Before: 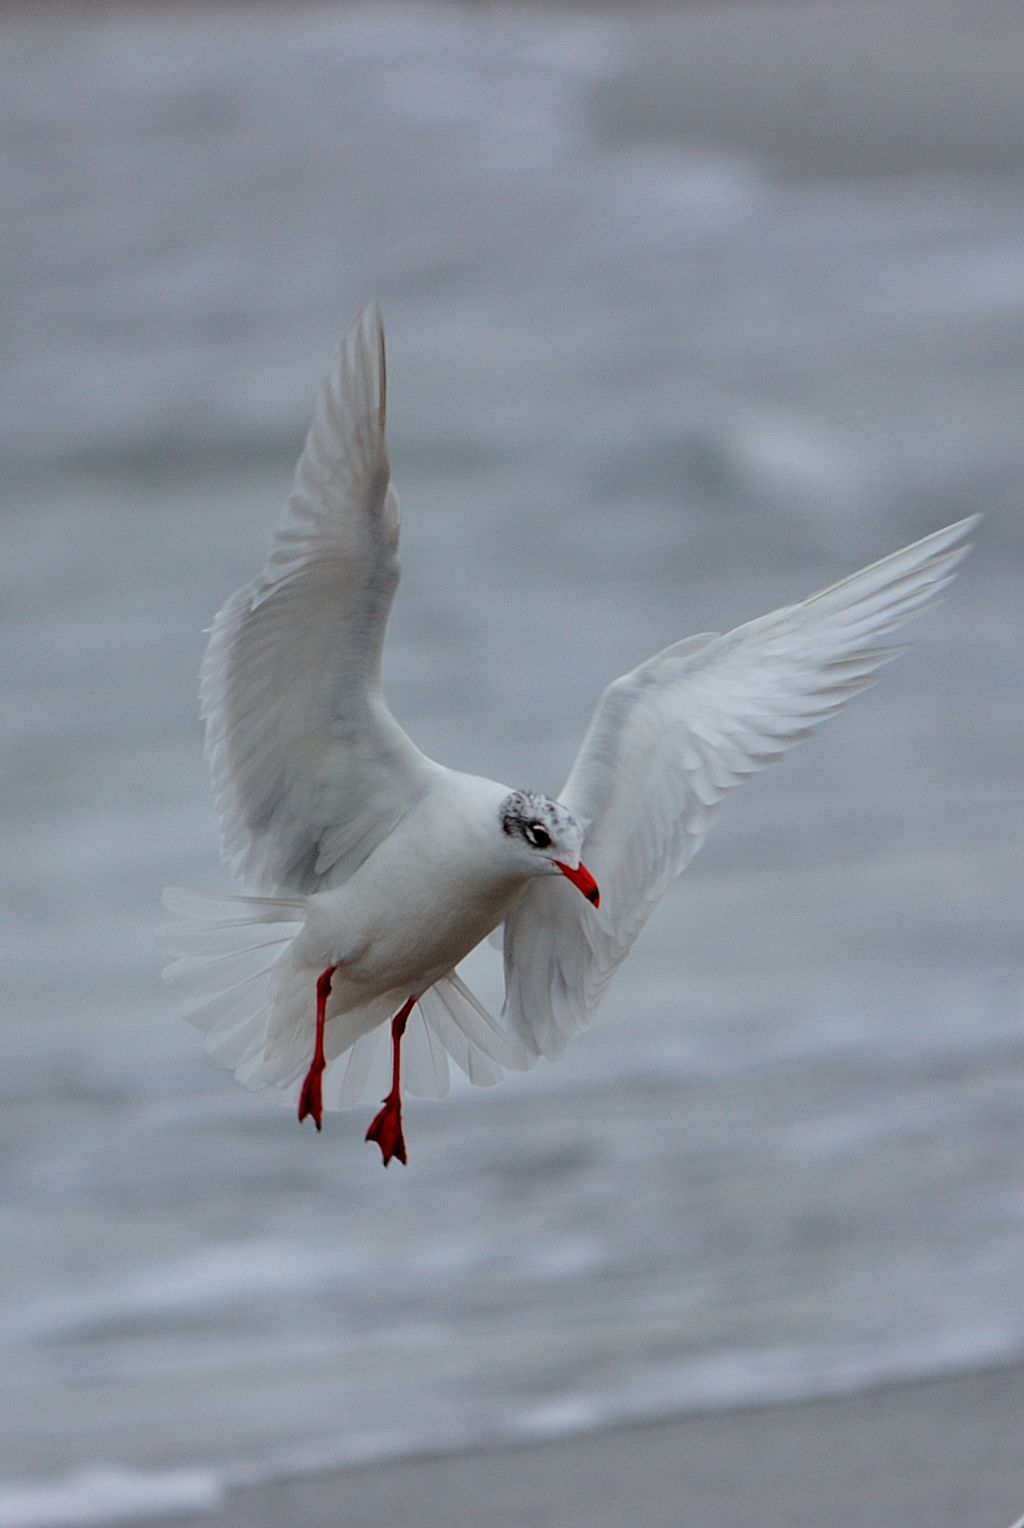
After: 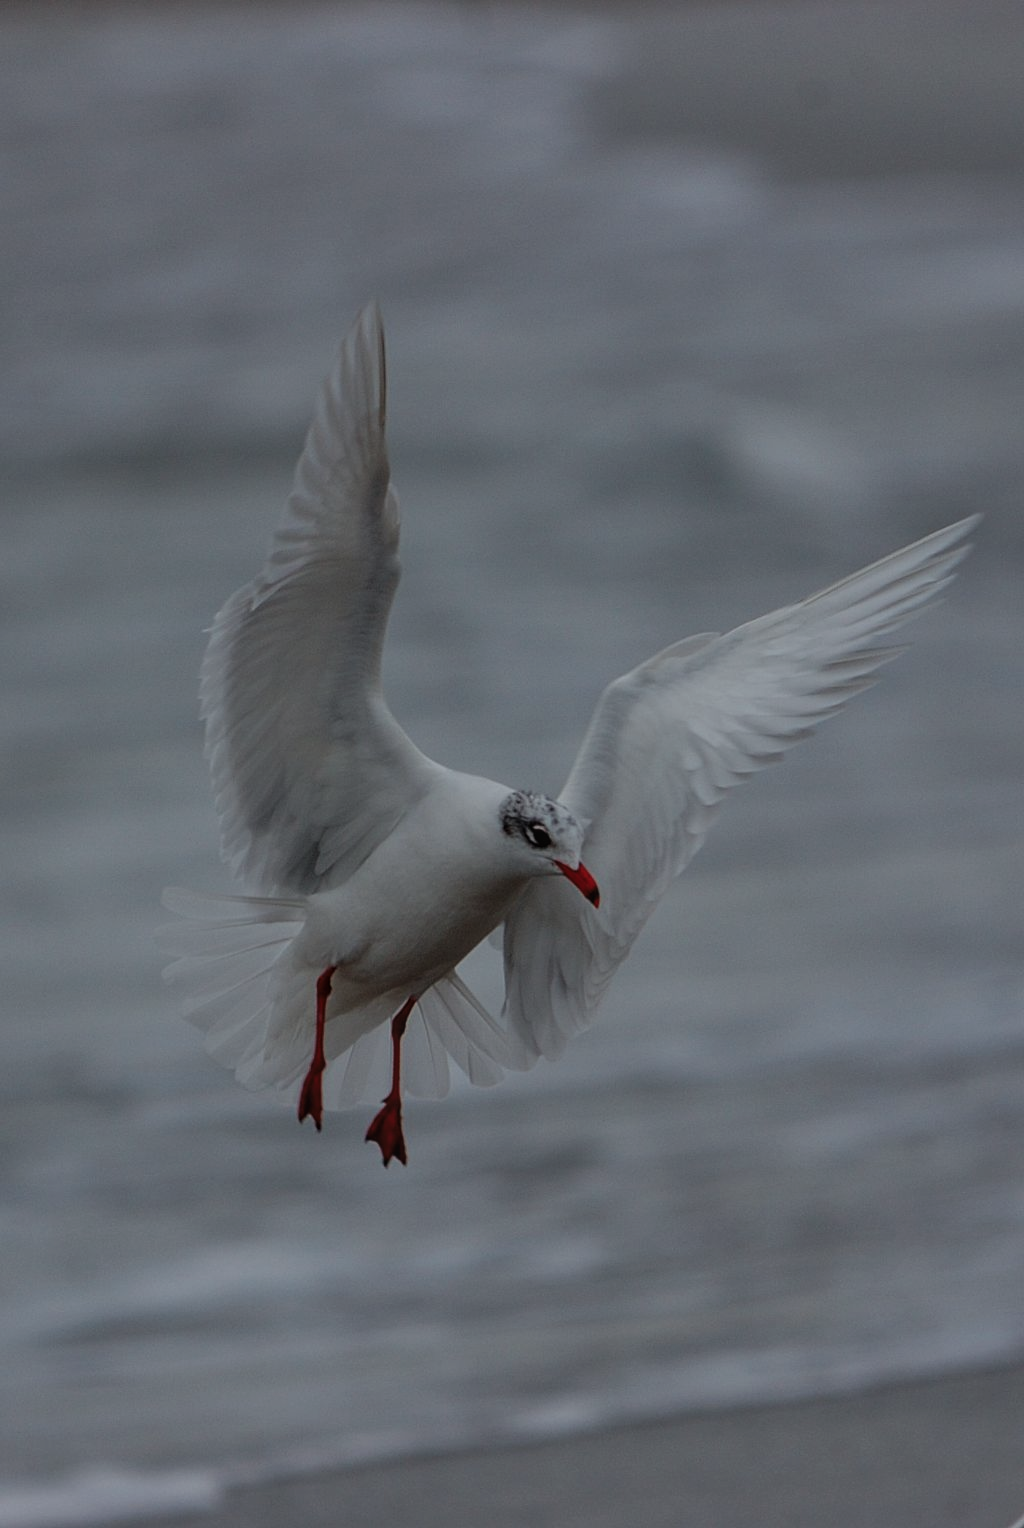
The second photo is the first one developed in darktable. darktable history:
exposure: black level correction -0.016, exposure -1.052 EV, compensate highlight preservation false
local contrast: detail 130%
